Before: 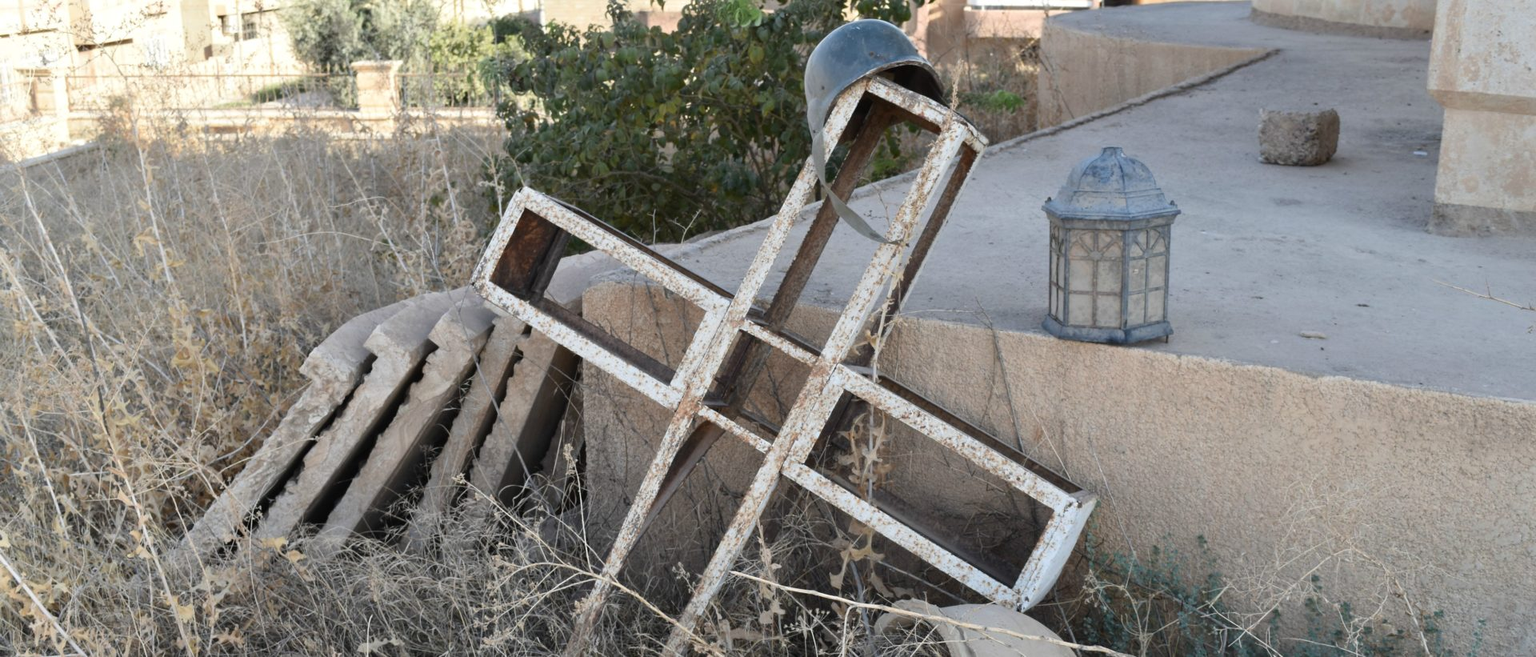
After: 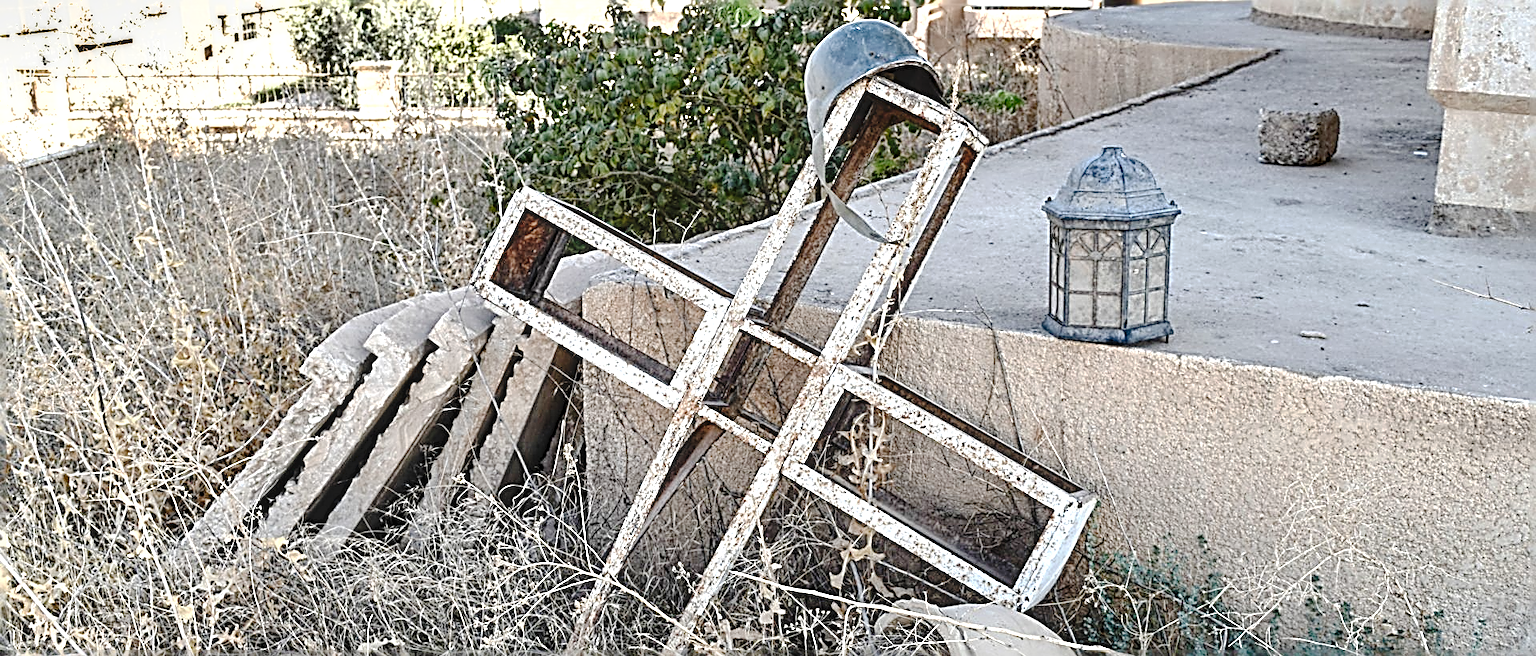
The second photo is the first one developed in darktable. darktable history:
shadows and highlights: shadows 60.49, soften with gaussian
exposure: black level correction 0, exposure 0.699 EV
sharpen: radius 3.185, amount 1.747
tone curve: curves: ch0 [(0, 0) (0.003, 0.031) (0.011, 0.033) (0.025, 0.038) (0.044, 0.049) (0.069, 0.059) (0.1, 0.071) (0.136, 0.093) (0.177, 0.142) (0.224, 0.204) (0.277, 0.292) (0.335, 0.387) (0.399, 0.484) (0.468, 0.567) (0.543, 0.643) (0.623, 0.712) (0.709, 0.776) (0.801, 0.837) (0.898, 0.903) (1, 1)], preserve colors none
contrast equalizer: y [[0.5 ×6], [0.5 ×6], [0.5 ×6], [0 ×6], [0, 0, 0, 0.581, 0.011, 0]], mix -0.985
local contrast: detail 130%
